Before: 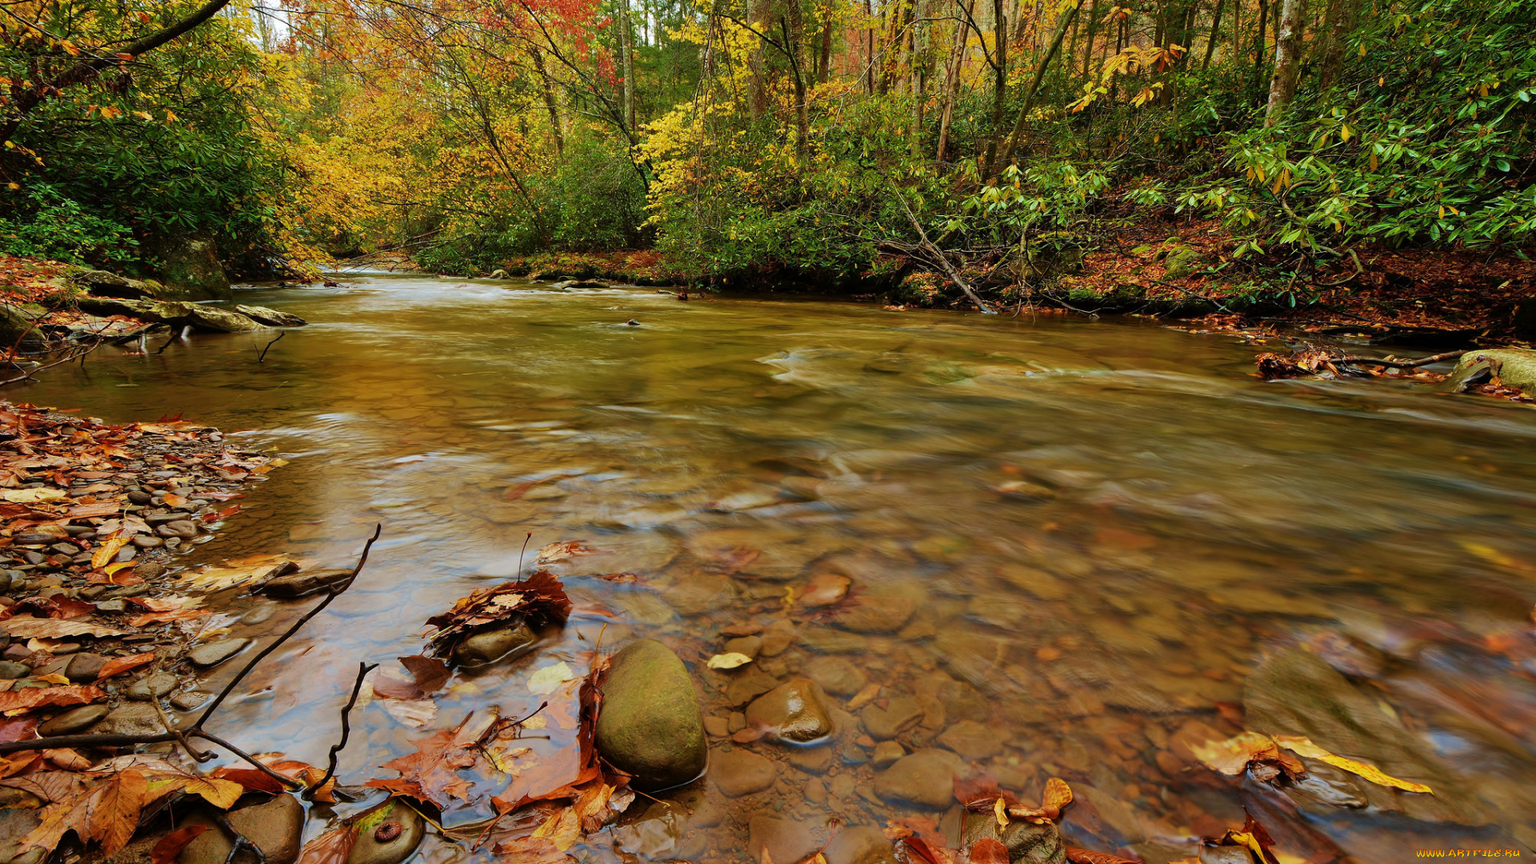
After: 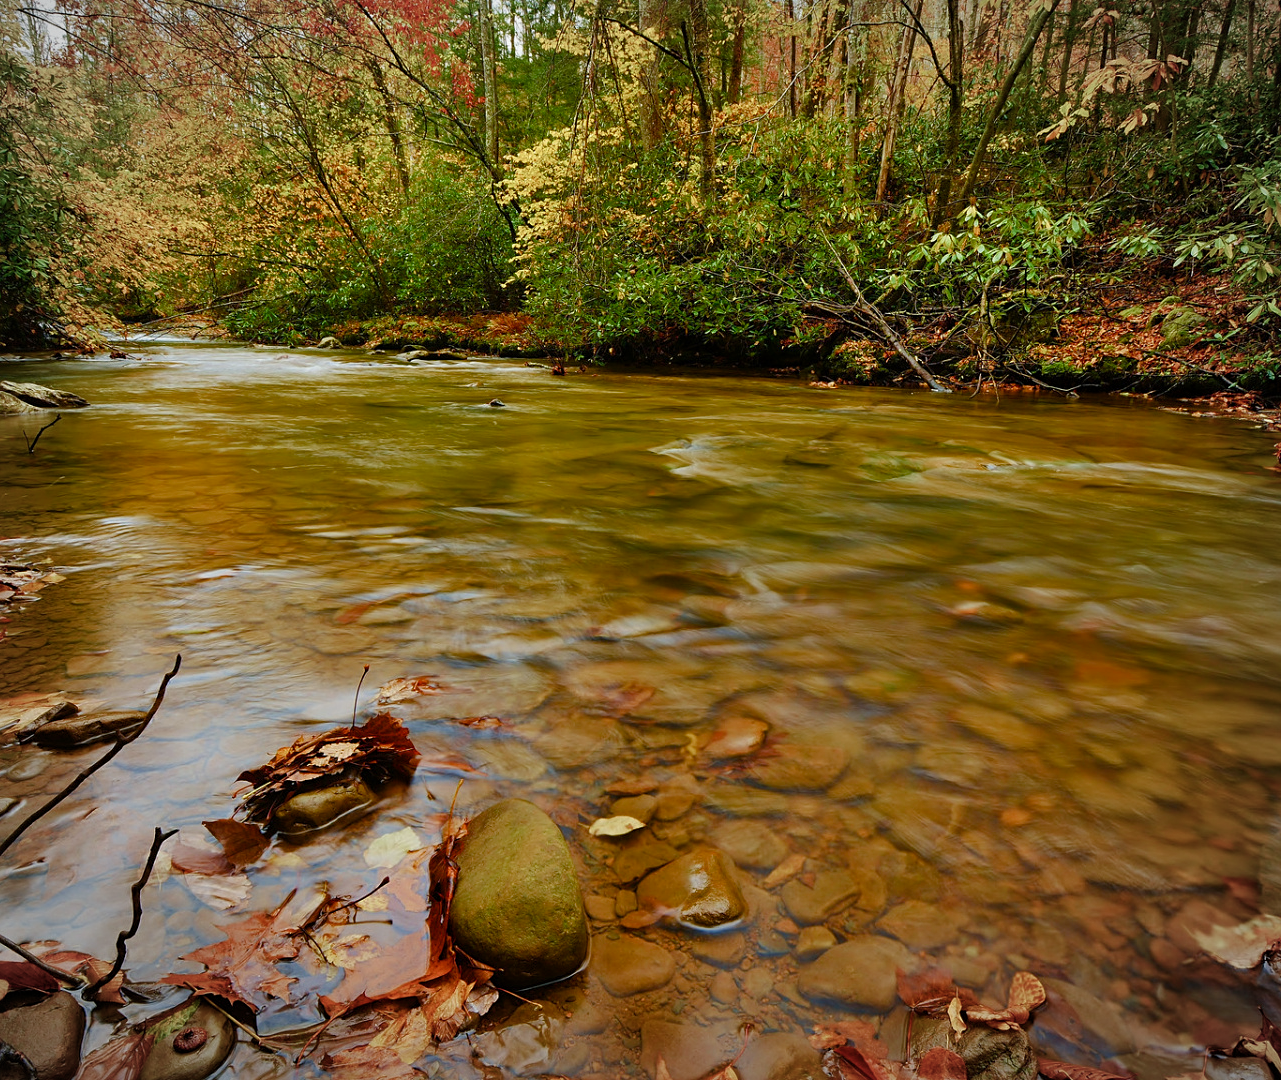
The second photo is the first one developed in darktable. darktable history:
crop: left 15.392%, right 17.84%
color balance rgb: perceptual saturation grading › global saturation 20%, perceptual saturation grading › highlights -50.215%, perceptual saturation grading › shadows 30.984%
vignetting: fall-off radius 69.48%, automatic ratio true, unbound false
sharpen: amount 0.204
shadows and highlights: shadows 18.66, highlights -85.06, soften with gaussian
